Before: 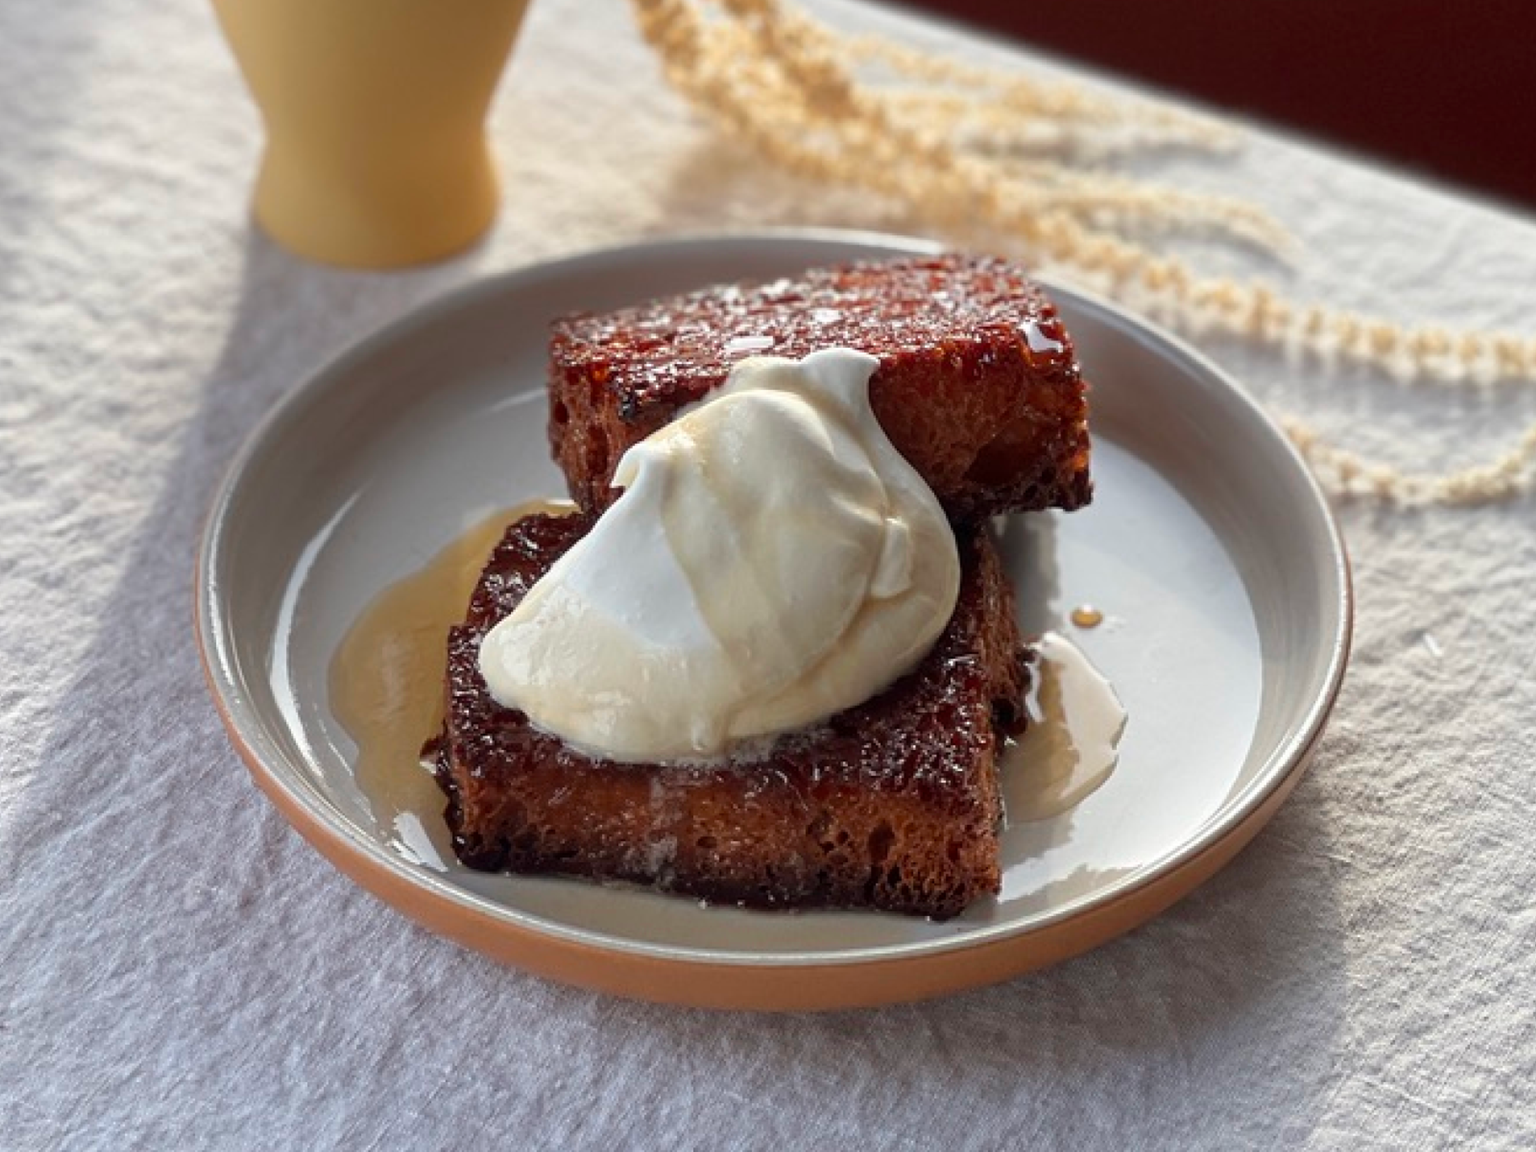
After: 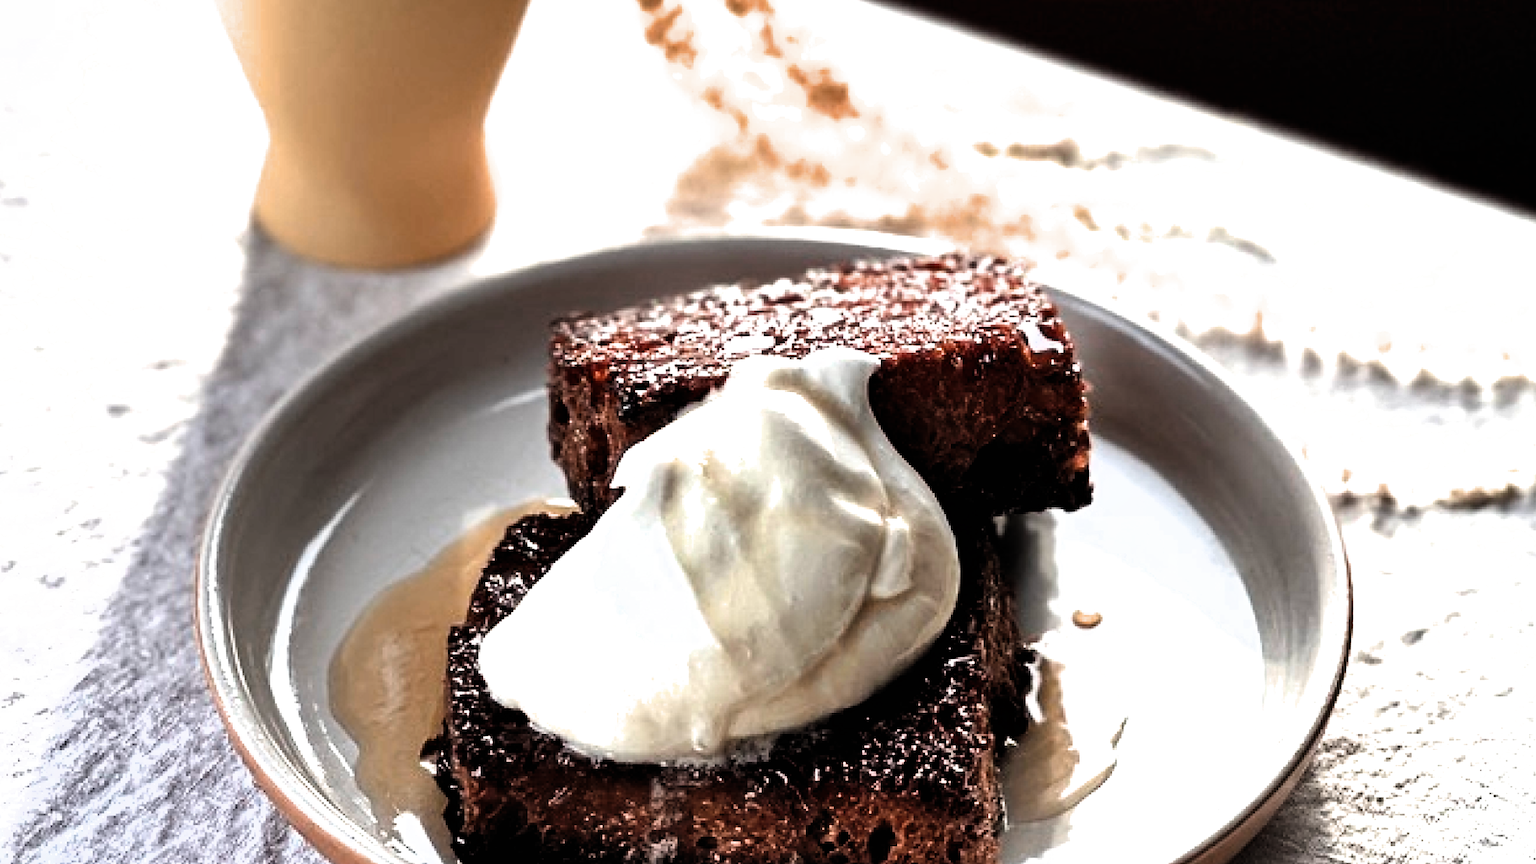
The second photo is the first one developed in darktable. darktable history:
crop: bottom 24.992%
shadows and highlights: low approximation 0.01, soften with gaussian
filmic rgb: black relative exposure -8.3 EV, white relative exposure 2.2 EV, hardness 7.04, latitude 85.51%, contrast 1.691, highlights saturation mix -3.29%, shadows ↔ highlights balance -2.09%, color science v6 (2022), iterations of high-quality reconstruction 0
sharpen: amount 0.592
color zones: curves: ch1 [(0, 0.455) (0.063, 0.455) (0.286, 0.495) (0.429, 0.5) (0.571, 0.5) (0.714, 0.5) (0.857, 0.5) (1, 0.455)]; ch2 [(0, 0.532) (0.063, 0.521) (0.233, 0.447) (0.429, 0.489) (0.571, 0.5) (0.714, 0.5) (0.857, 0.5) (1, 0.532)]
tone equalizer: -8 EV -0.409 EV, -7 EV -0.368 EV, -6 EV -0.349 EV, -5 EV -0.255 EV, -3 EV 0.244 EV, -2 EV 0.36 EV, -1 EV 0.406 EV, +0 EV 0.403 EV, edges refinement/feathering 500, mask exposure compensation -1.57 EV, preserve details no
exposure: exposure 0.133 EV, compensate exposure bias true, compensate highlight preservation false
